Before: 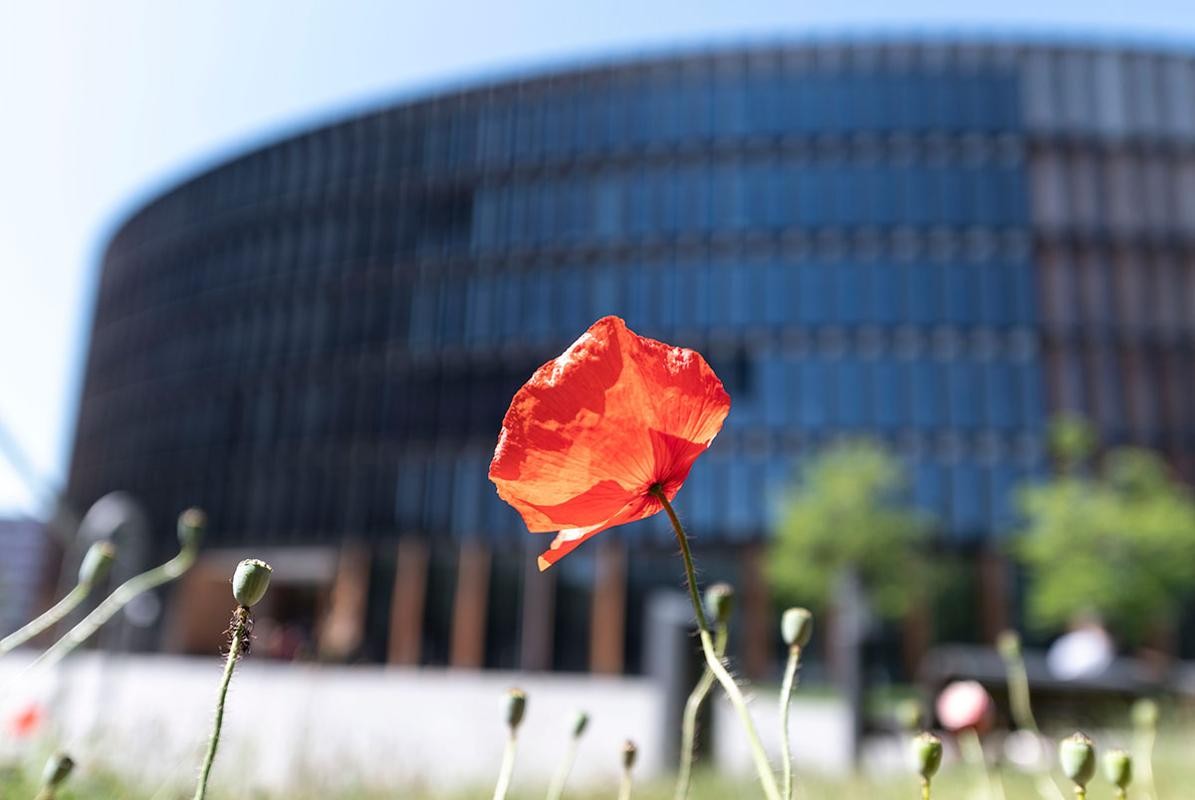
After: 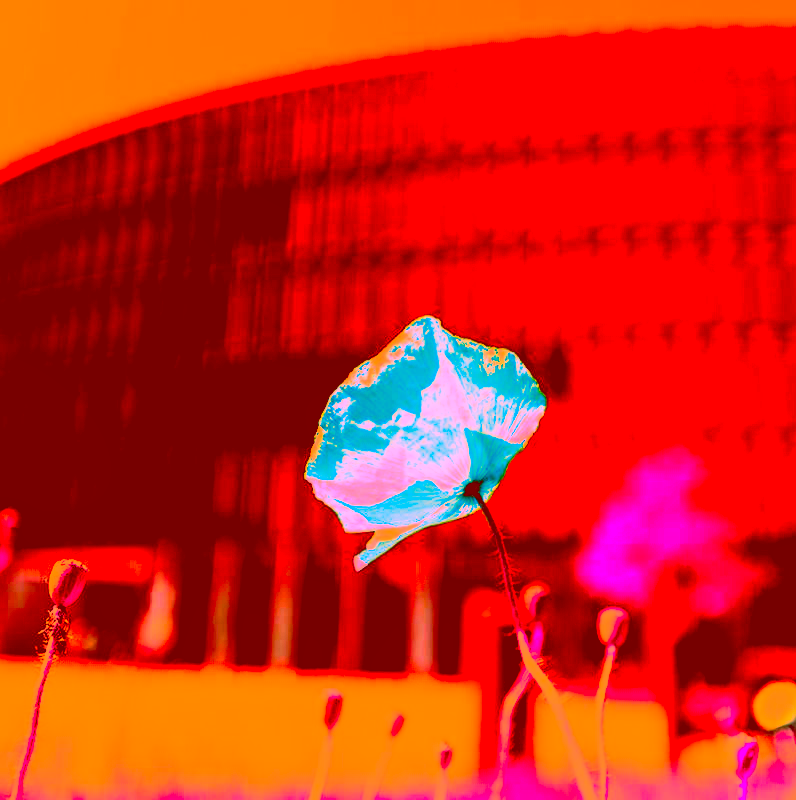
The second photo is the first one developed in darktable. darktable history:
crop: left 15.419%, right 17.914%
local contrast: highlights 100%, shadows 100%, detail 120%, midtone range 0.2
levels: levels [0.182, 0.542, 0.902]
sigmoid: contrast 1.8, skew -0.2, preserve hue 0%, red attenuation 0.1, red rotation 0.035, green attenuation 0.1, green rotation -0.017, blue attenuation 0.15, blue rotation -0.052, base primaries Rec2020
white balance: red 1.009, blue 0.985
color correction: highlights a* -39.68, highlights b* -40, shadows a* -40, shadows b* -40, saturation -3
exposure: black level correction 0, exposure 1 EV, compensate highlight preservation false
